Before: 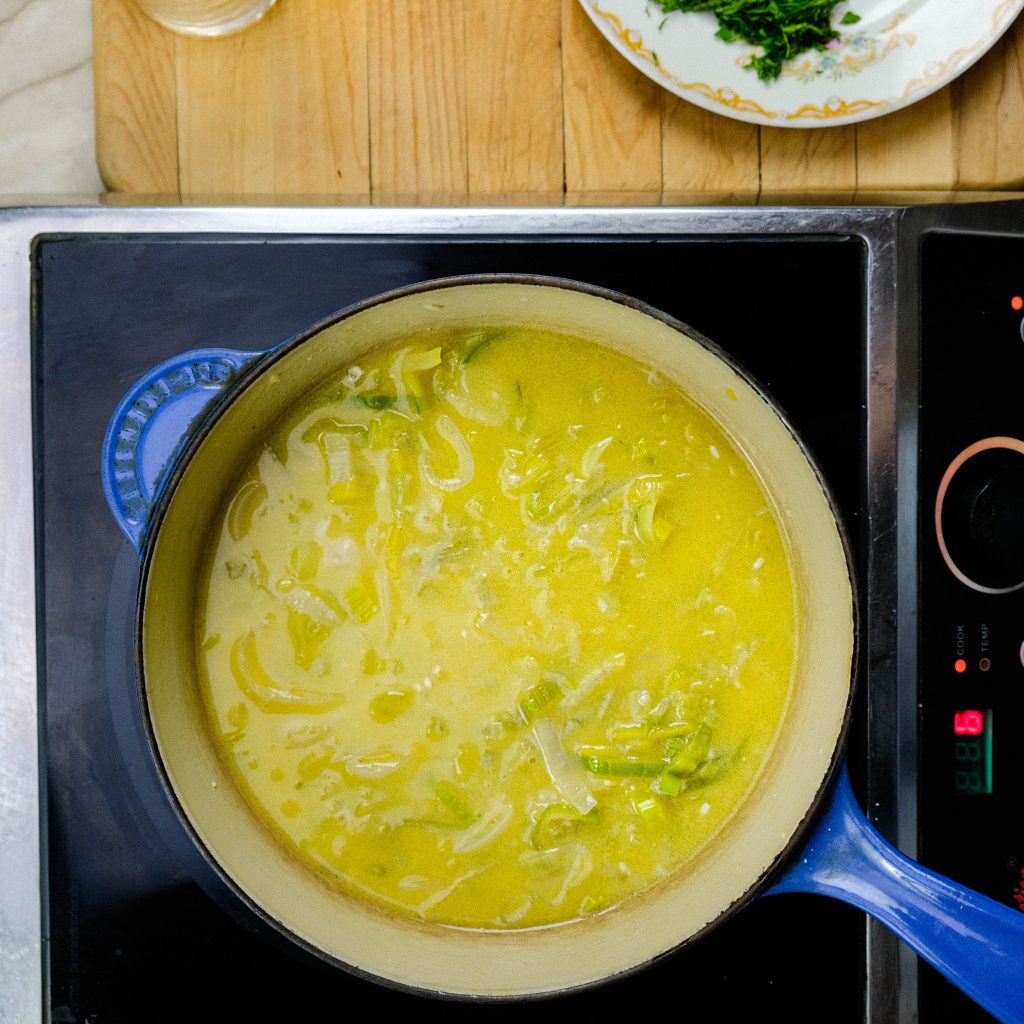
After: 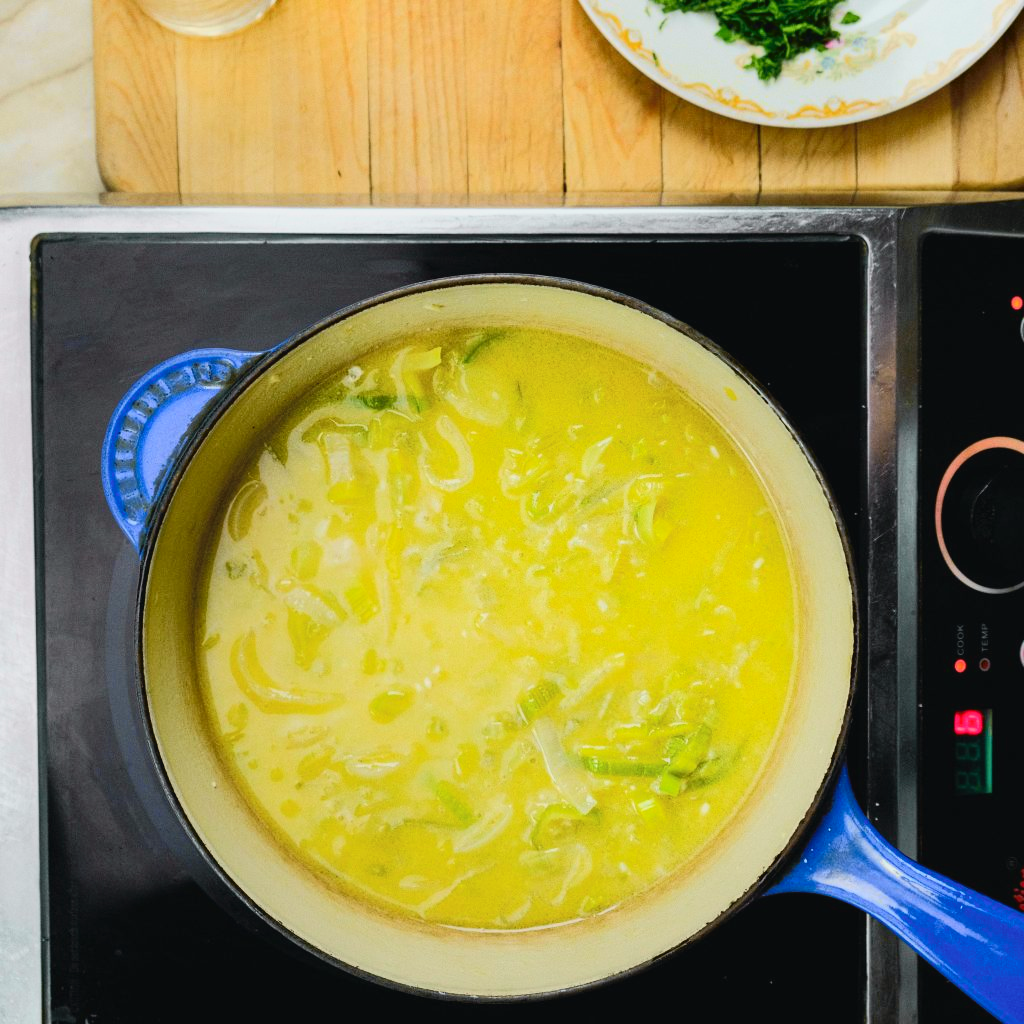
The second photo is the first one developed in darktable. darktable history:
tone curve: curves: ch0 [(0, 0.026) (0.181, 0.223) (0.405, 0.46) (0.456, 0.528) (0.634, 0.728) (0.877, 0.89) (0.984, 0.935)]; ch1 [(0, 0) (0.443, 0.43) (0.492, 0.488) (0.566, 0.579) (0.595, 0.625) (0.65, 0.657) (0.696, 0.725) (1, 1)]; ch2 [(0, 0) (0.33, 0.301) (0.421, 0.443) (0.447, 0.489) (0.495, 0.494) (0.537, 0.57) (0.586, 0.591) (0.663, 0.686) (1, 1)], color space Lab, independent channels, preserve colors none
tone curve #1: curves: ch0 [(0, 0.026) (0.181, 0.223) (0.405, 0.46) (0.456, 0.528) (0.634, 0.728) (0.877, 0.89) (0.984, 0.935)]; ch1 [(0, 0) (0.443, 0.43) (0.492, 0.488) (0.566, 0.579) (0.595, 0.625) (0.608, 0.667) (0.65, 0.729) (1, 1)]; ch2 [(0, 0) (0.33, 0.301) (0.421, 0.443) (0.447, 0.489) (0.495, 0.494) (0.537, 0.57) (0.586, 0.591) (0.663, 0.686) (1, 1)], color space Lab, independent channels, preserve colors none
